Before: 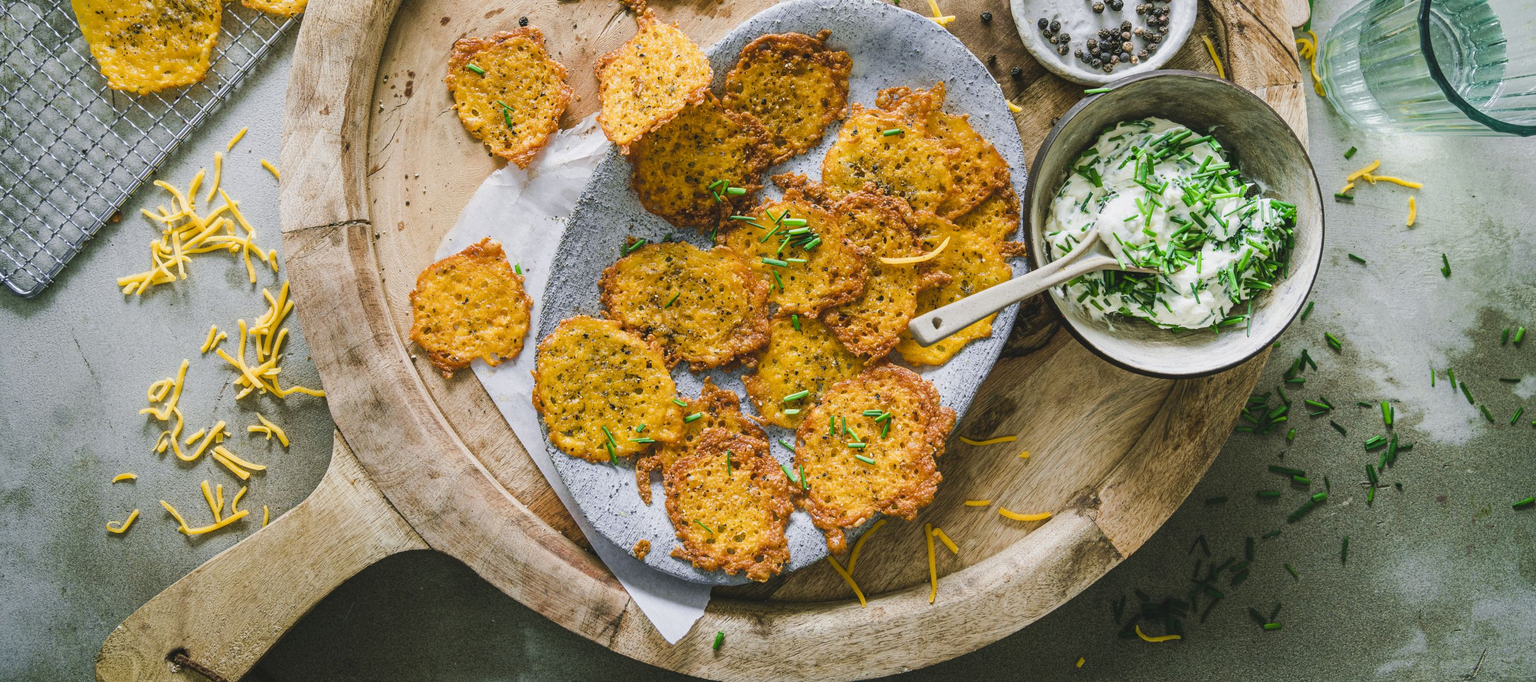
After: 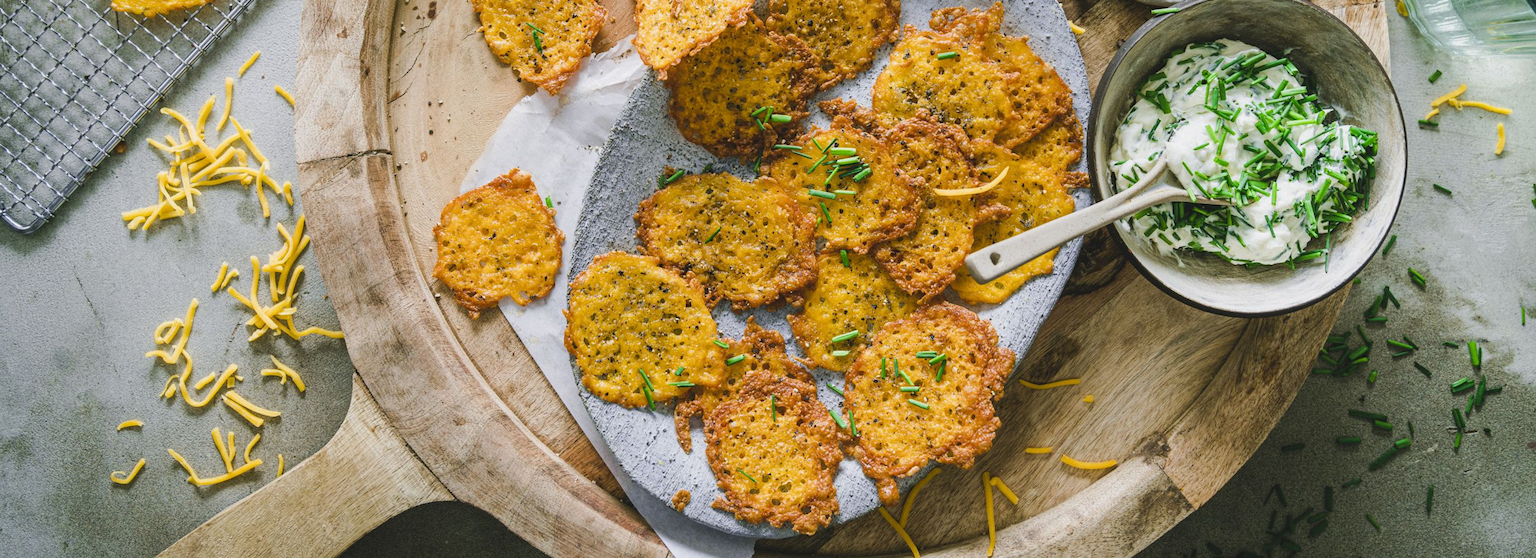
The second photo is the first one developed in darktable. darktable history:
crop and rotate: angle 0.099°, top 11.611%, right 5.716%, bottom 11.187%
